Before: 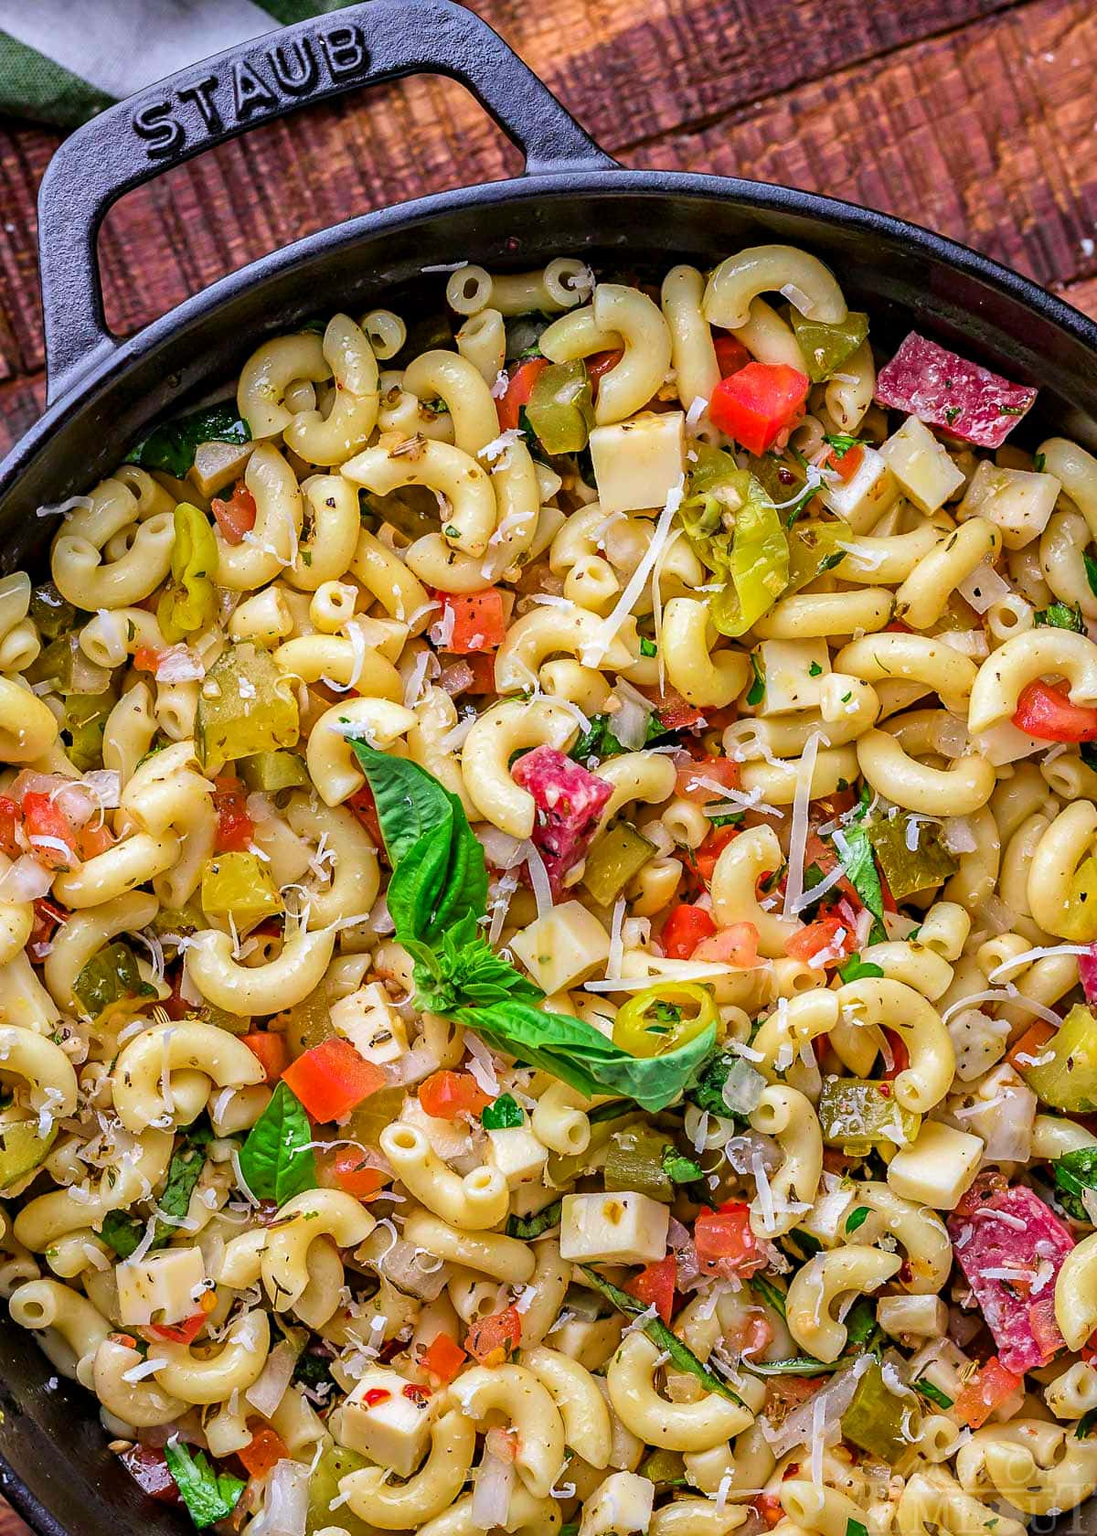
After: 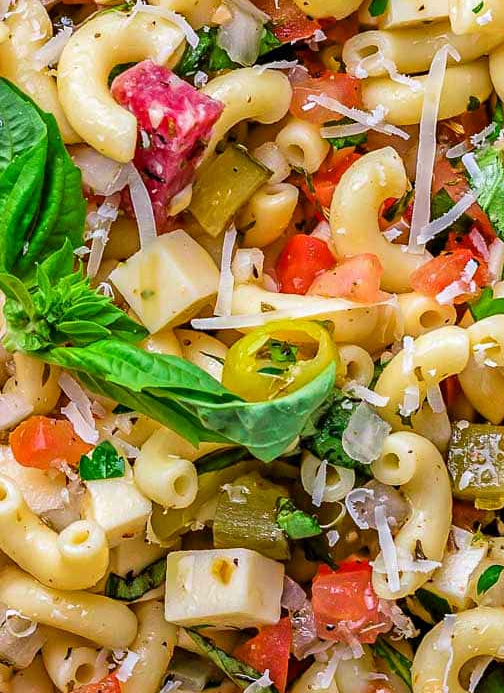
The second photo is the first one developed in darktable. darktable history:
crop: left 37.393%, top 44.973%, right 20.591%, bottom 13.736%
